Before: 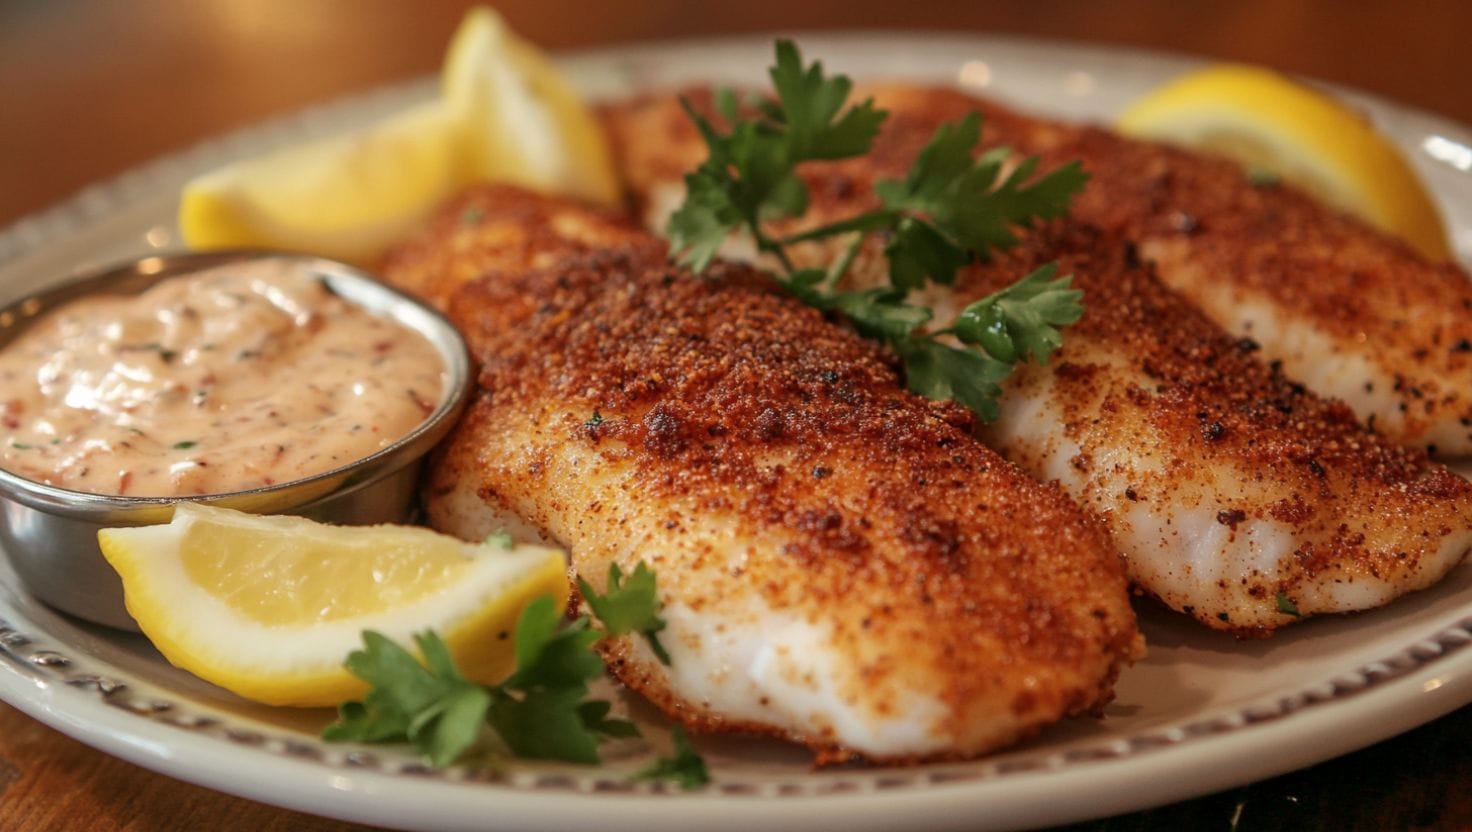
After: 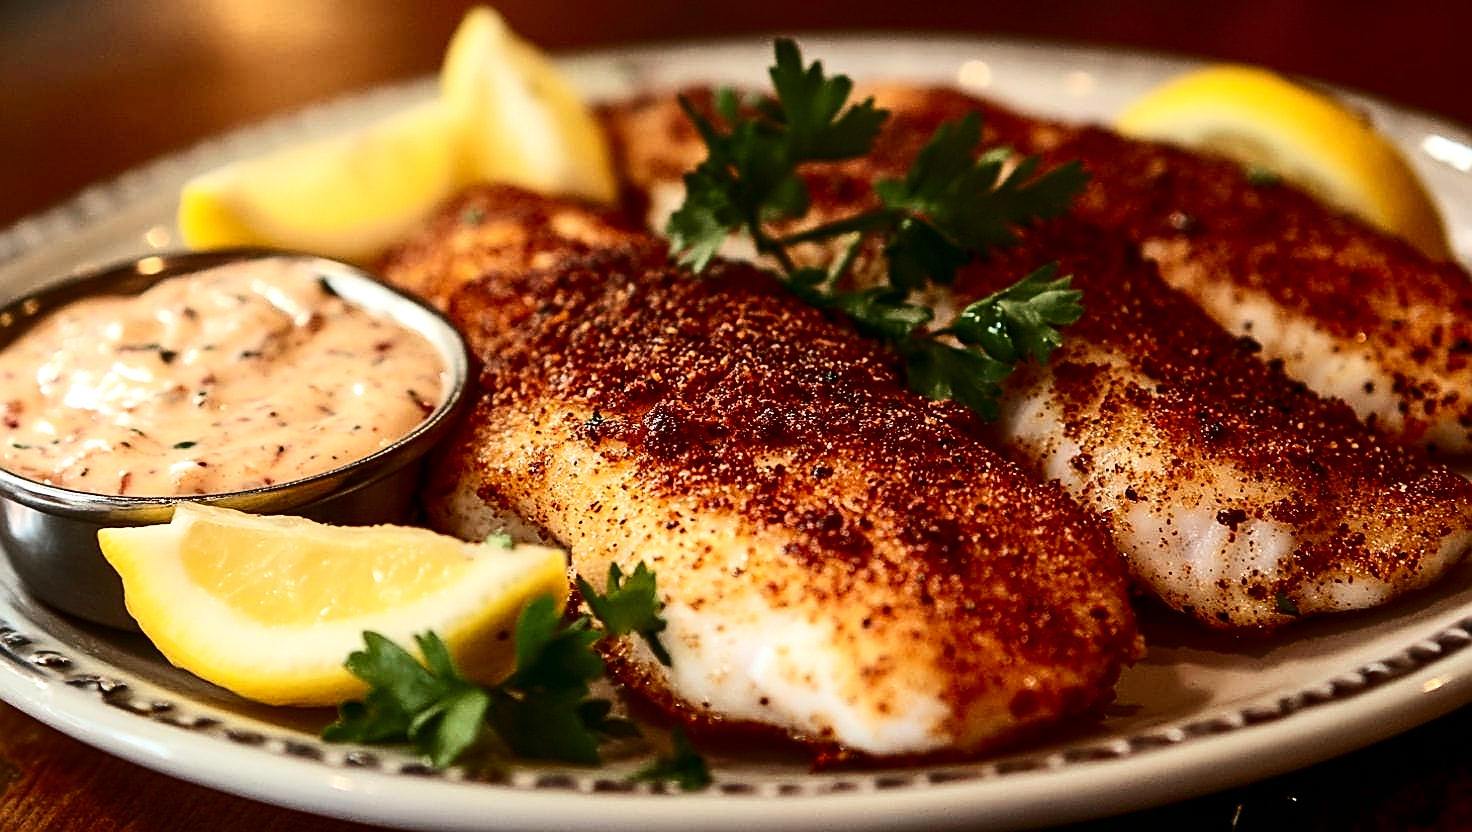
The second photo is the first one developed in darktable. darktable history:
sharpen: amount 1
contrast brightness saturation: contrast 0.32, brightness -0.08, saturation 0.17
tone equalizer: -8 EV -0.417 EV, -7 EV -0.389 EV, -6 EV -0.333 EV, -5 EV -0.222 EV, -3 EV 0.222 EV, -2 EV 0.333 EV, -1 EV 0.389 EV, +0 EV 0.417 EV, edges refinement/feathering 500, mask exposure compensation -1.57 EV, preserve details no
